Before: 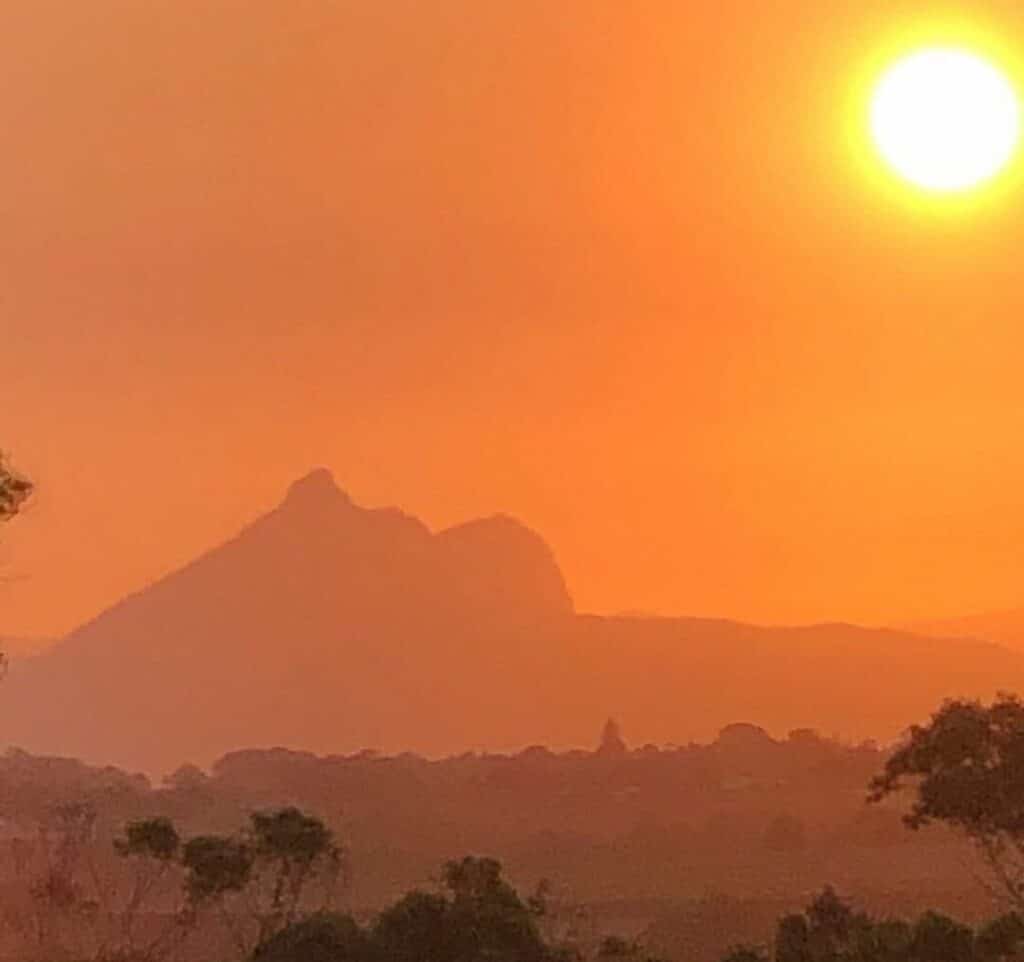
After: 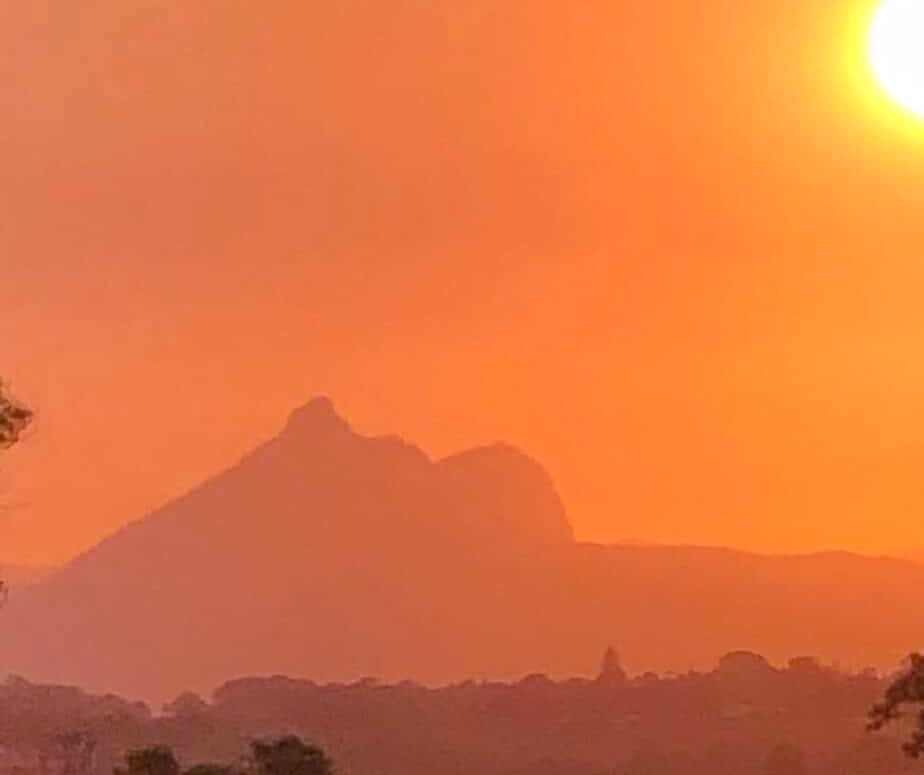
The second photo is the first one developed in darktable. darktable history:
color correction: highlights a* -0.95, highlights b* 4.5, shadows a* 3.55
crop: top 7.49%, right 9.717%, bottom 11.943%
white balance: red 1.042, blue 1.17
